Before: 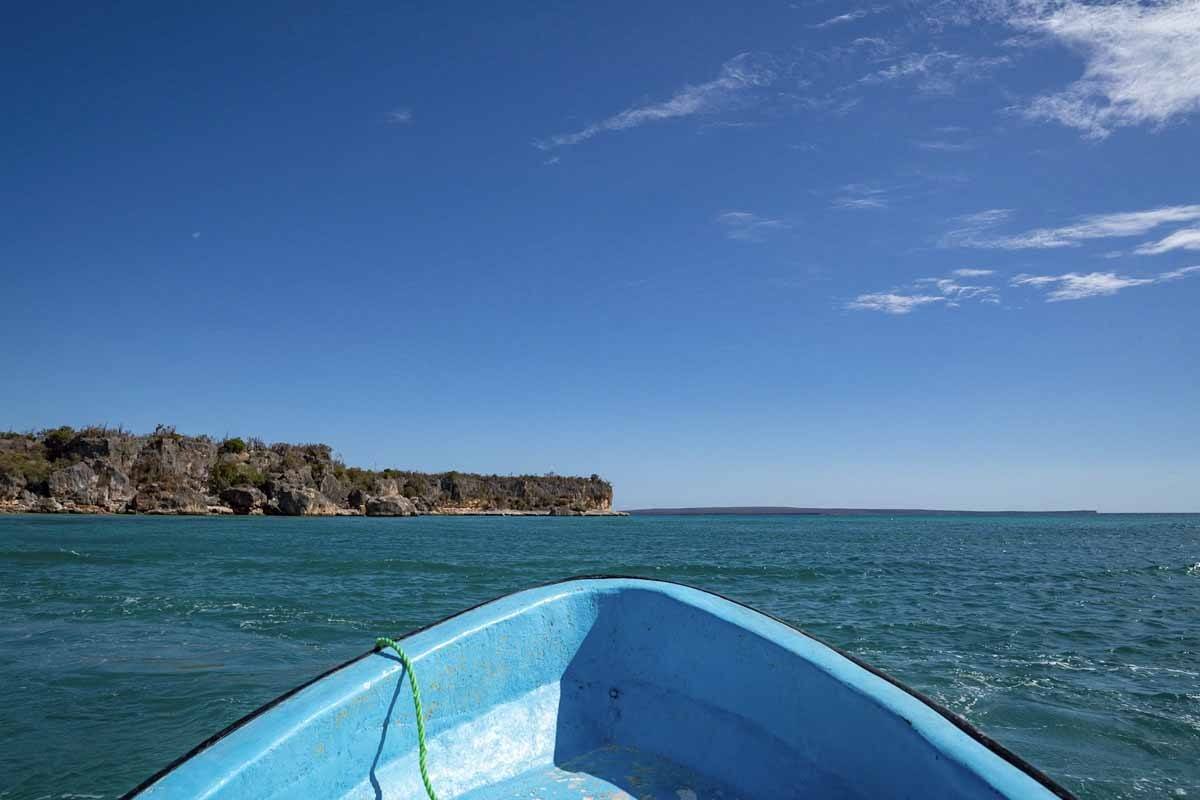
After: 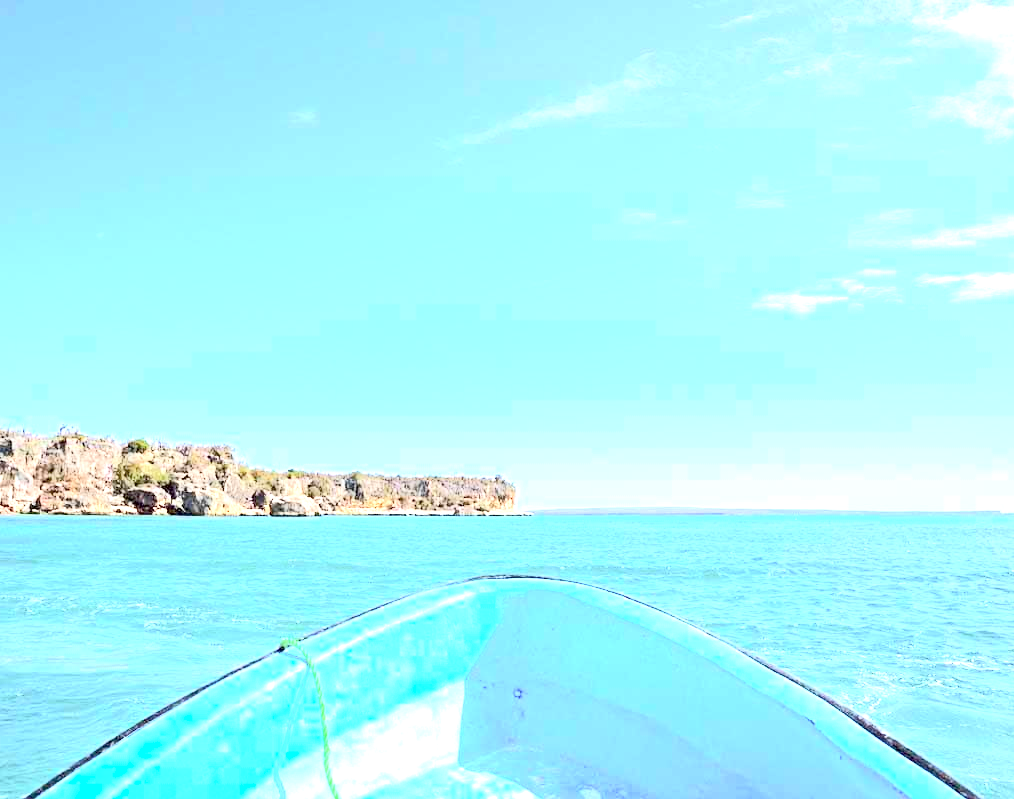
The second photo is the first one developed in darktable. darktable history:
exposure: black level correction 0.001, exposure 2.694 EV, compensate highlight preservation false
crop: left 8.017%, right 7.406%
tone curve: curves: ch0 [(0, 0) (0.003, 0.015) (0.011, 0.025) (0.025, 0.056) (0.044, 0.104) (0.069, 0.139) (0.1, 0.181) (0.136, 0.226) (0.177, 0.28) (0.224, 0.346) (0.277, 0.42) (0.335, 0.505) (0.399, 0.594) (0.468, 0.699) (0.543, 0.776) (0.623, 0.848) (0.709, 0.893) (0.801, 0.93) (0.898, 0.97) (1, 1)], color space Lab, independent channels, preserve colors none
